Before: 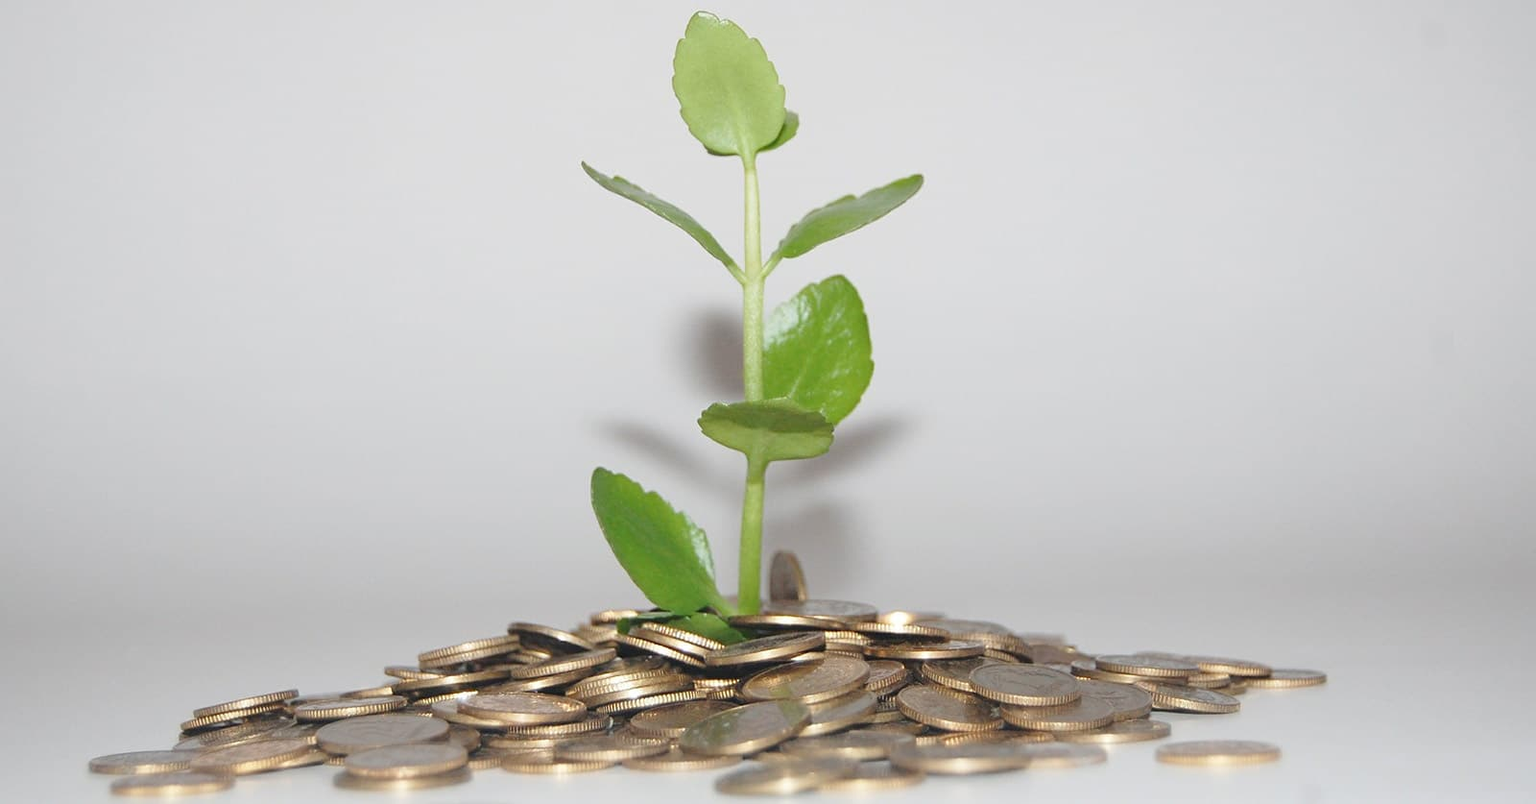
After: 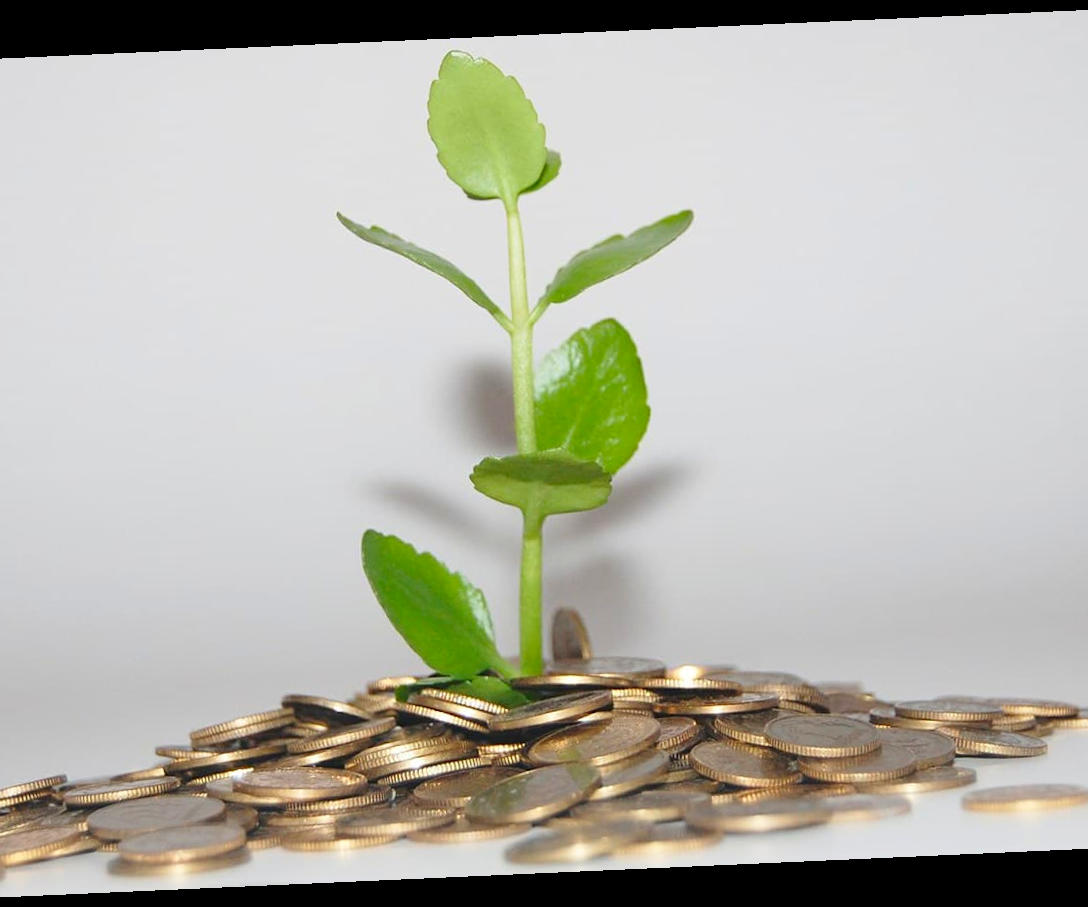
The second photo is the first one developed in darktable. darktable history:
contrast brightness saturation: contrast 0.09, saturation 0.28
white balance: emerald 1
crop: left 16.899%, right 16.556%
rotate and perspective: rotation -2.56°, automatic cropping off
